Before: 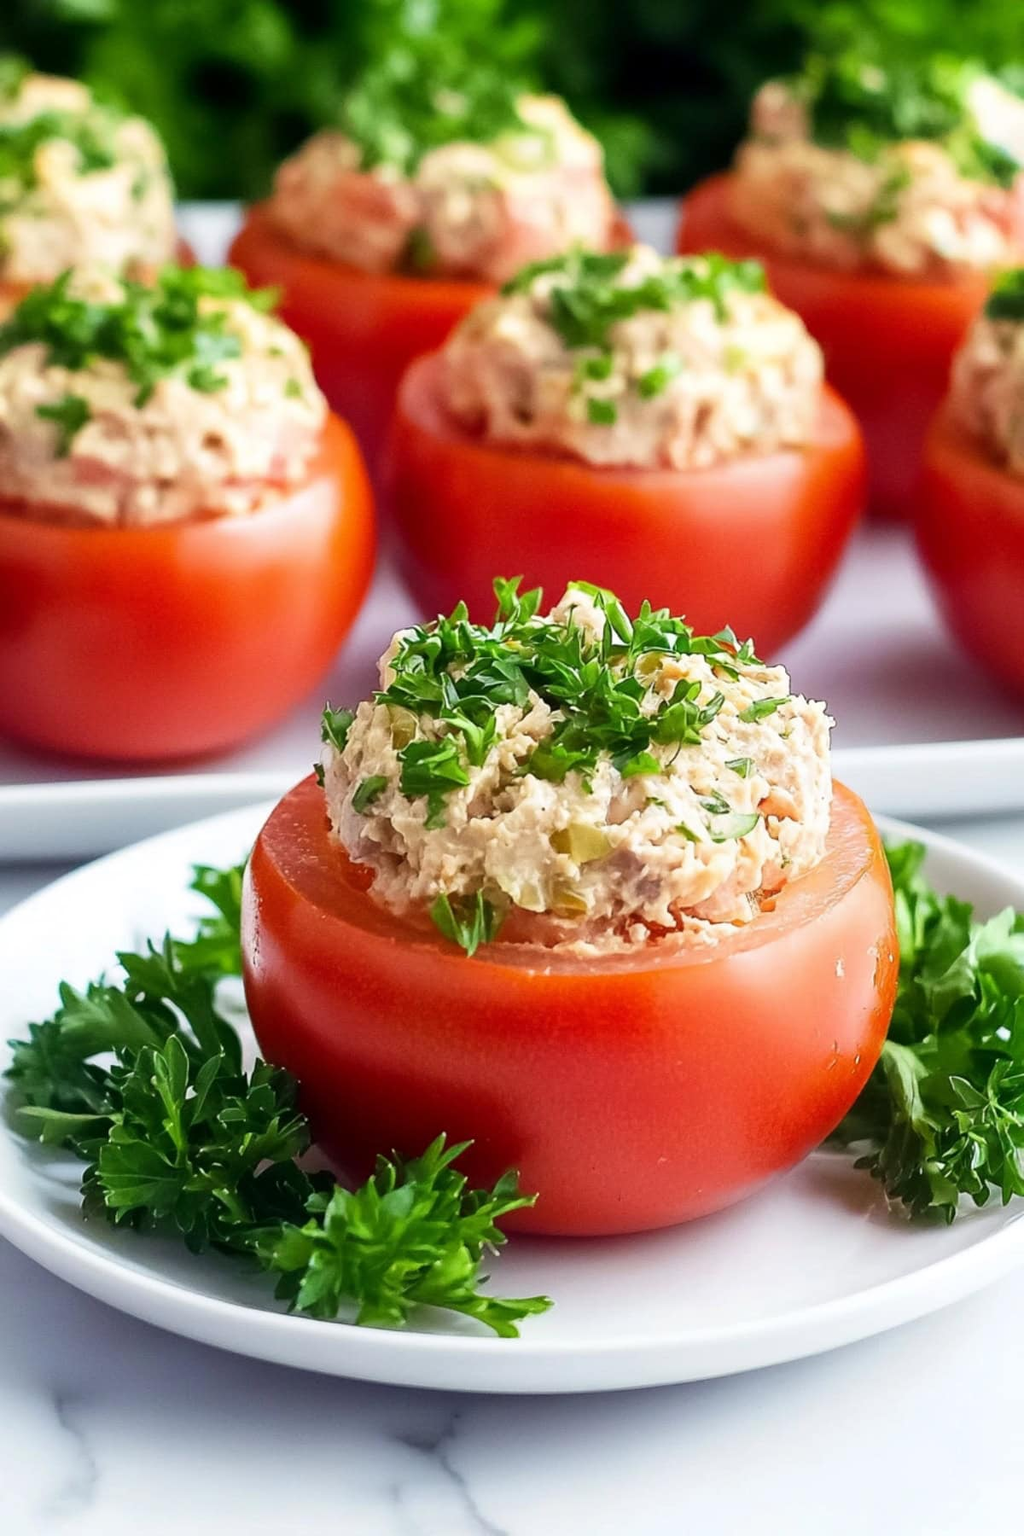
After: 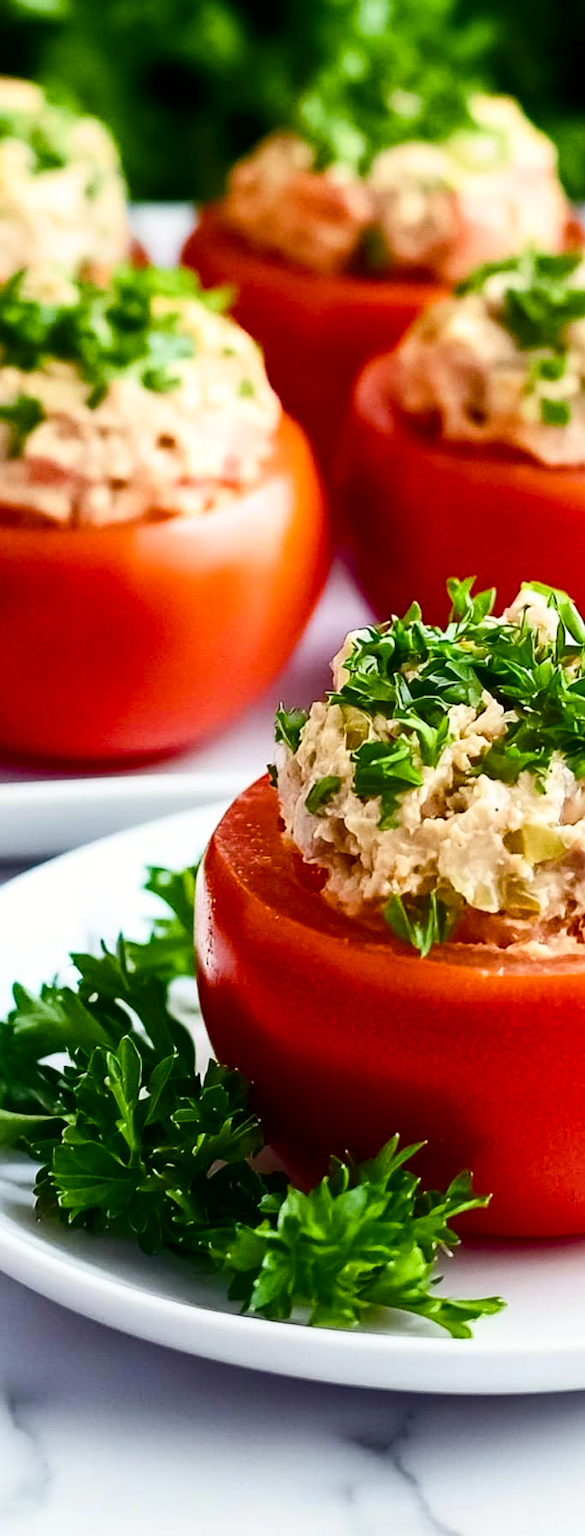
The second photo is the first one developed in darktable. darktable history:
shadows and highlights: shadows 20.81, highlights -37.09, soften with gaussian
color balance rgb: power › chroma 0.684%, power › hue 60°, perceptual saturation grading › global saturation 27.19%, perceptual saturation grading › highlights -28.424%, perceptual saturation grading › mid-tones 15.732%, perceptual saturation grading › shadows 34.183%
crop: left 4.653%, right 38.175%
contrast brightness saturation: contrast 0.219
